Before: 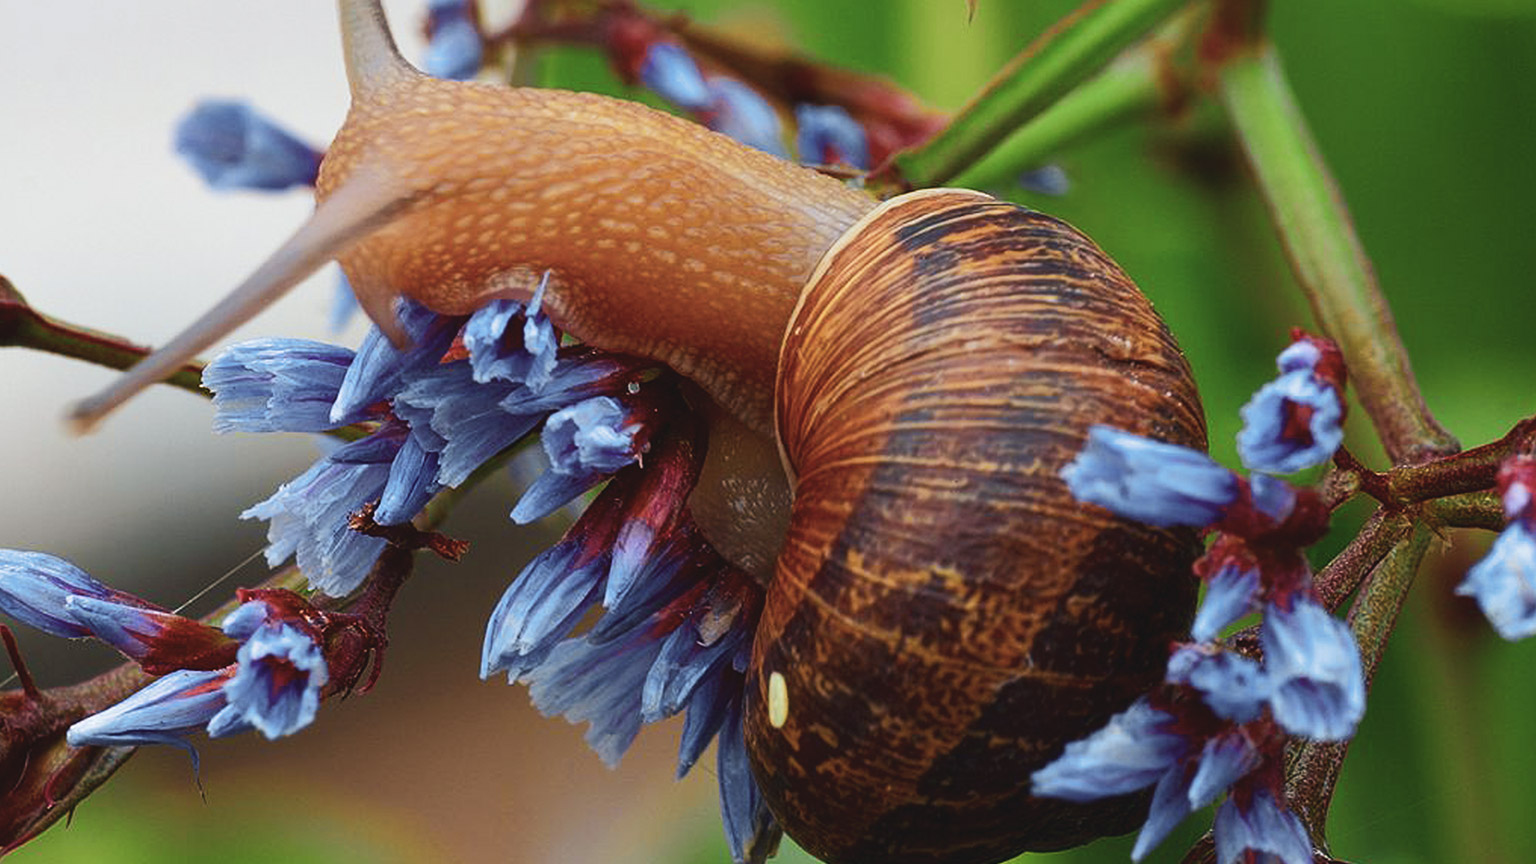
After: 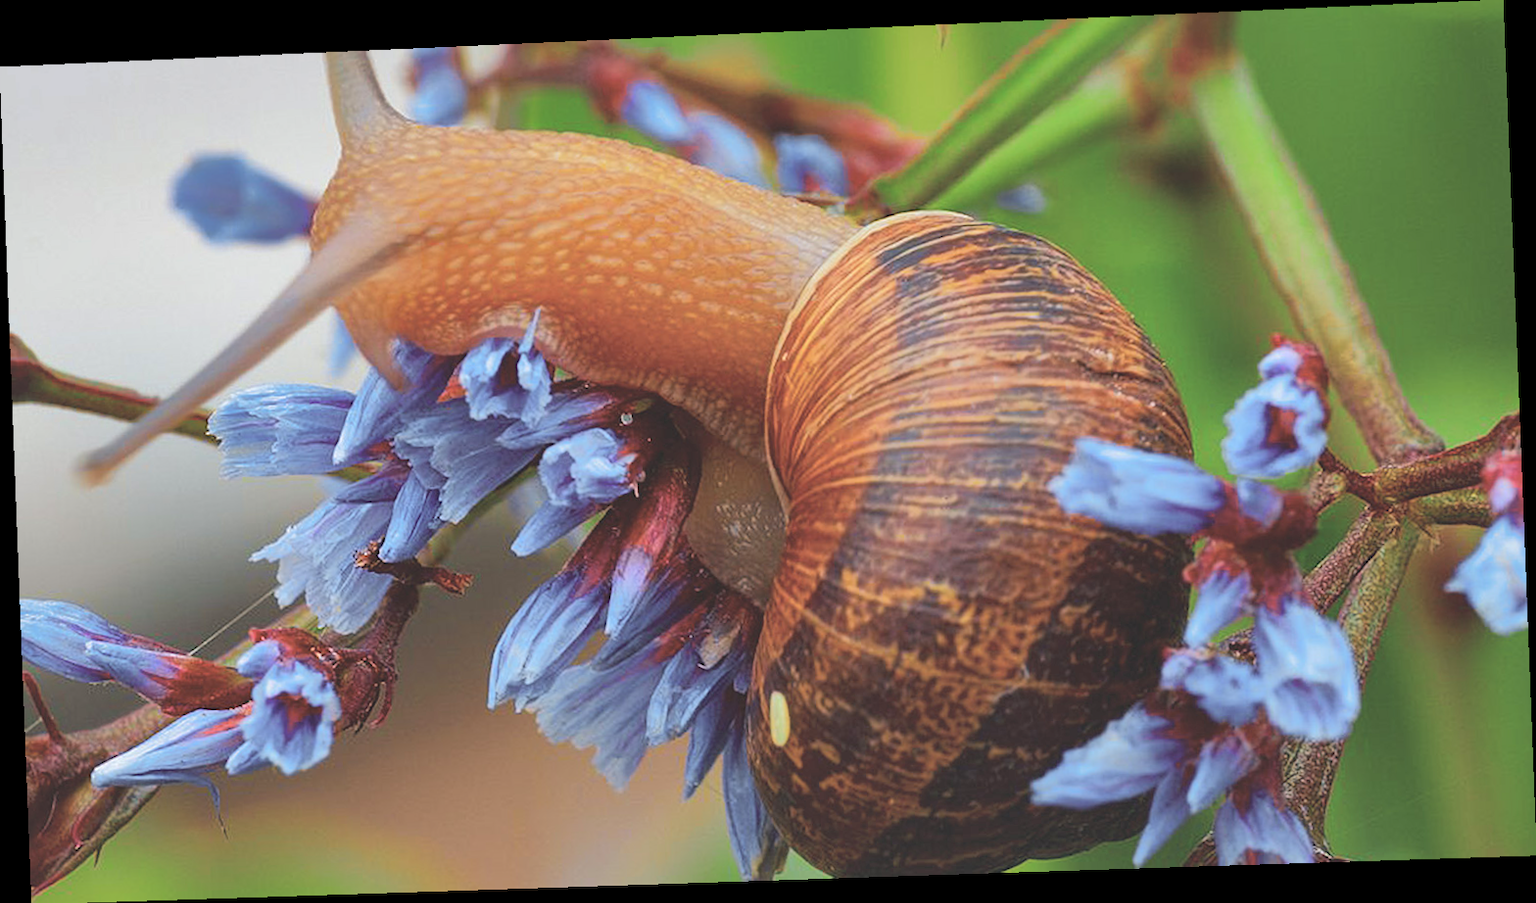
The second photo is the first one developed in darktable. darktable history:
exposure: compensate highlight preservation false
shadows and highlights: shadows 40, highlights -60
contrast brightness saturation: brightness 0.28
rotate and perspective: rotation -2.22°, lens shift (horizontal) -0.022, automatic cropping off
